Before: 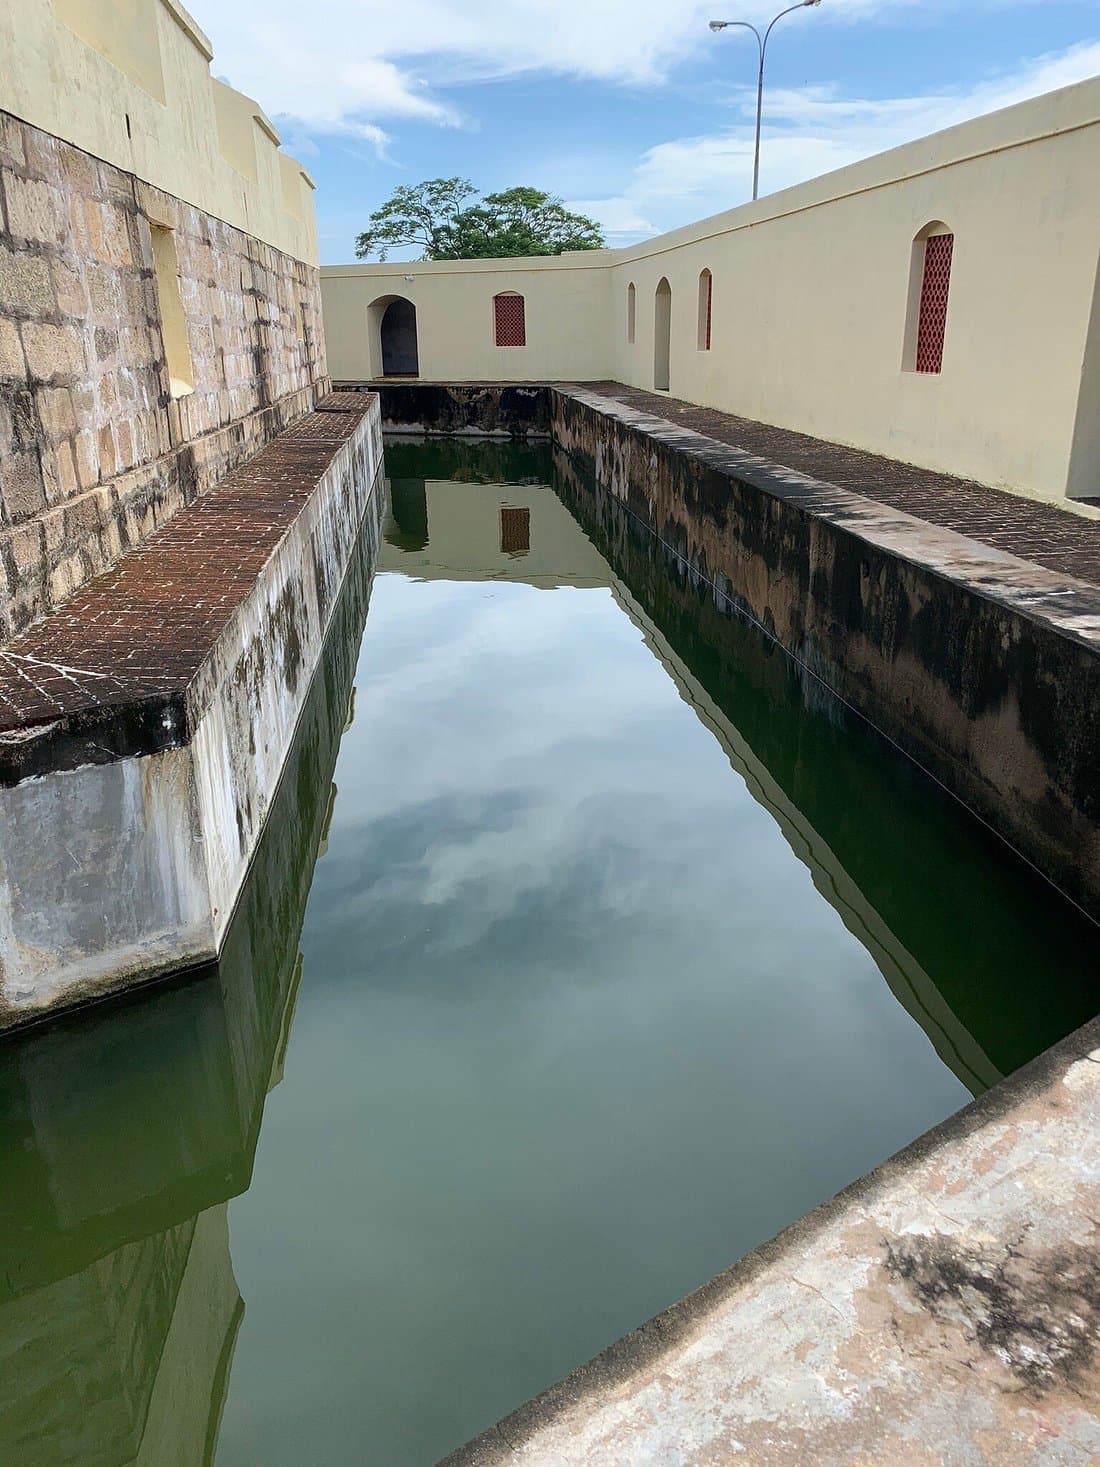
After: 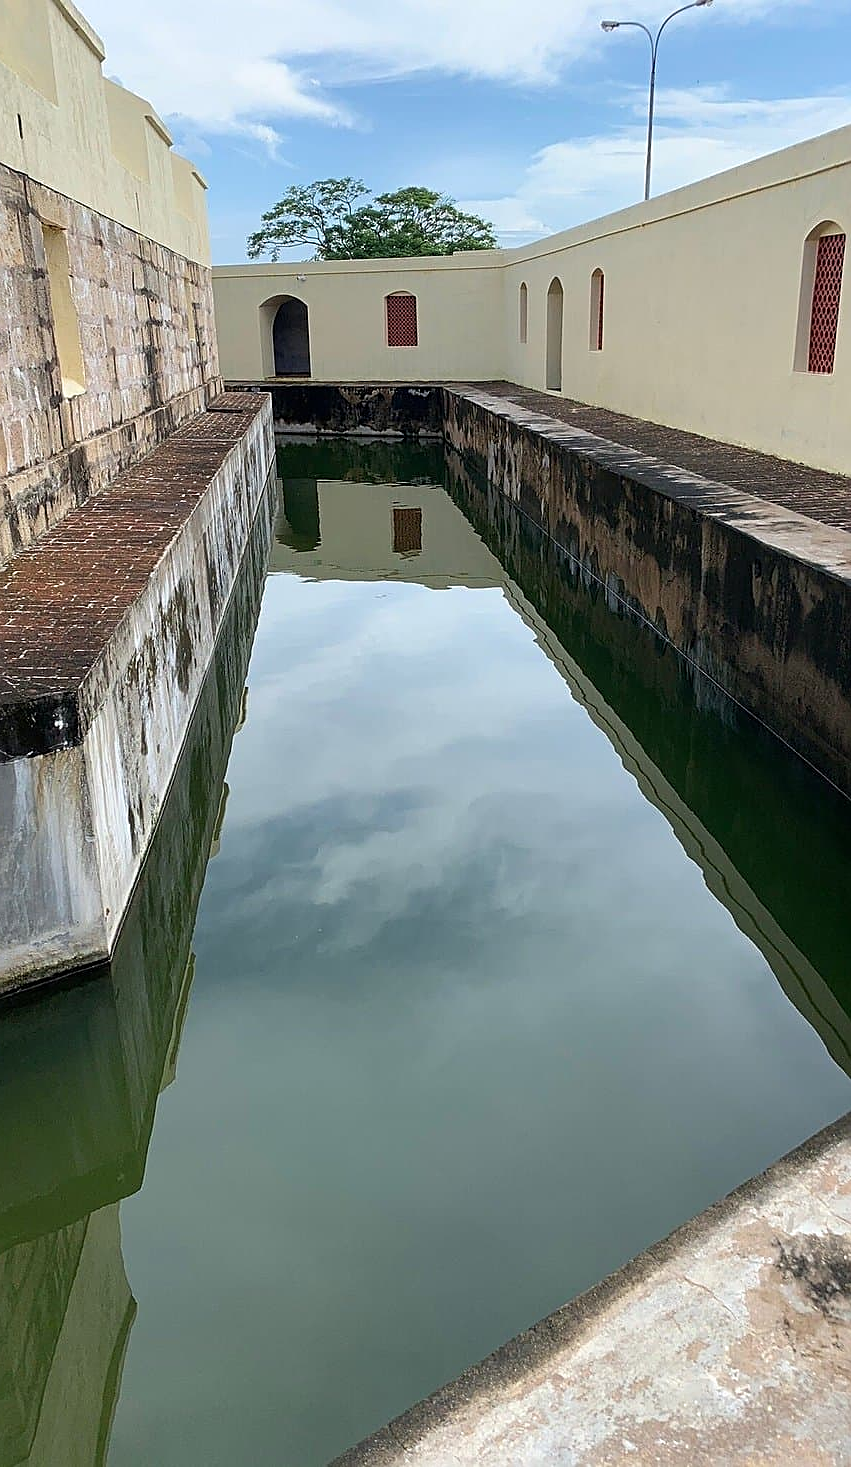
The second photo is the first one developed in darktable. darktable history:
crop: left 9.857%, right 12.713%
sharpen: on, module defaults
